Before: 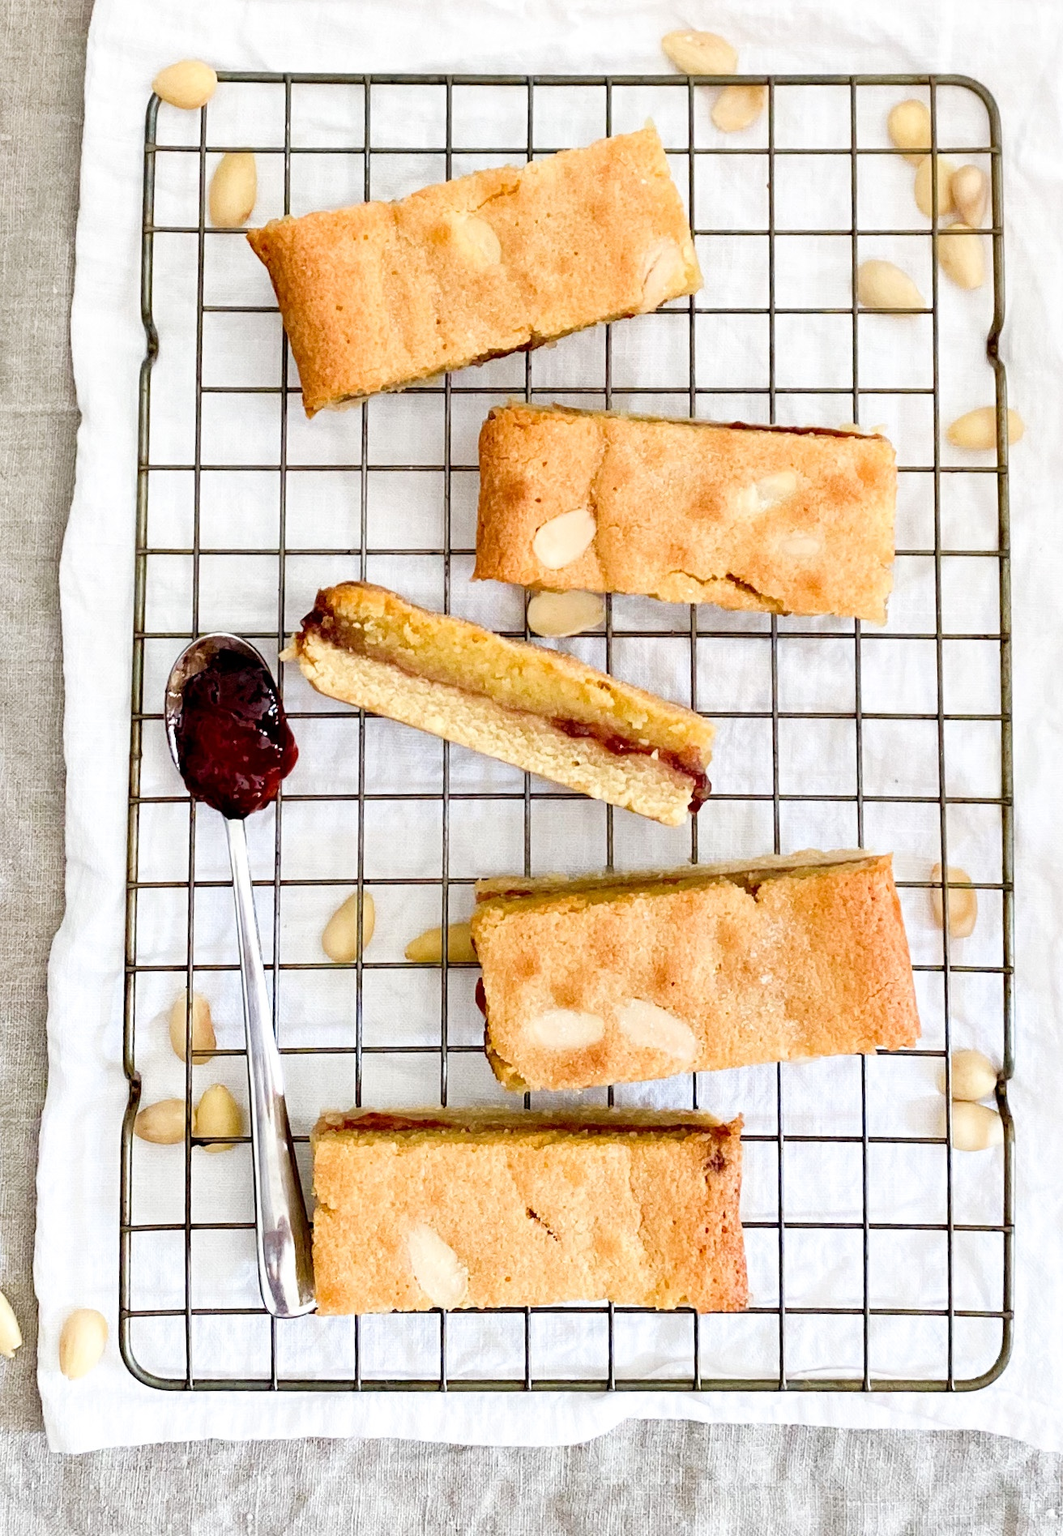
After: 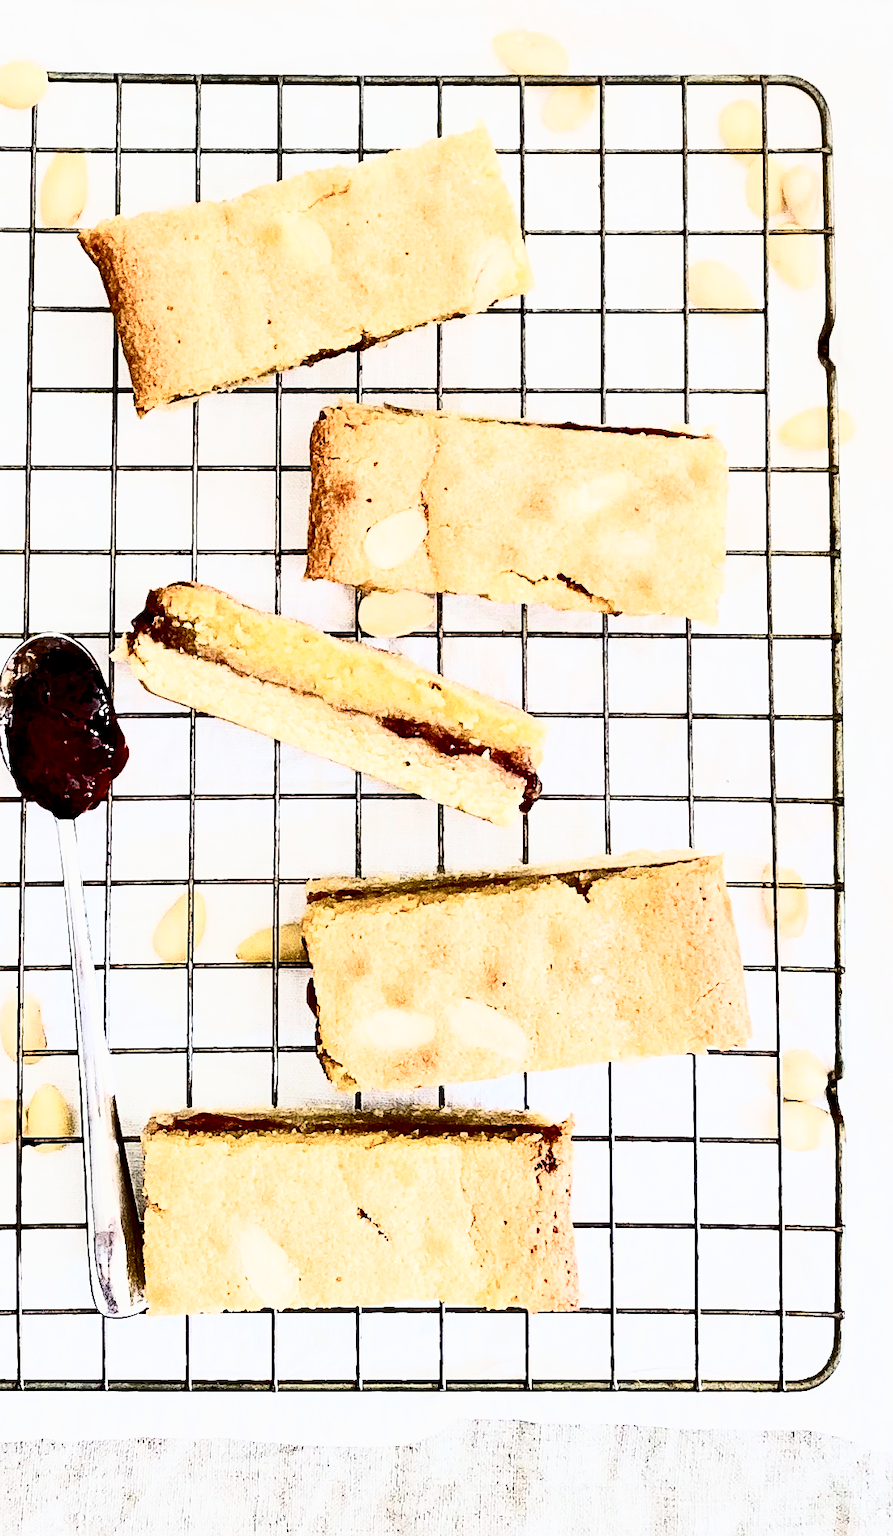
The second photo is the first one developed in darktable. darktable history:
crop: left 16.003%
sharpen: on, module defaults
filmic rgb: black relative exposure -8.54 EV, white relative exposure 5.57 EV, hardness 3.36, contrast 1.023
contrast brightness saturation: contrast 0.933, brightness 0.196
